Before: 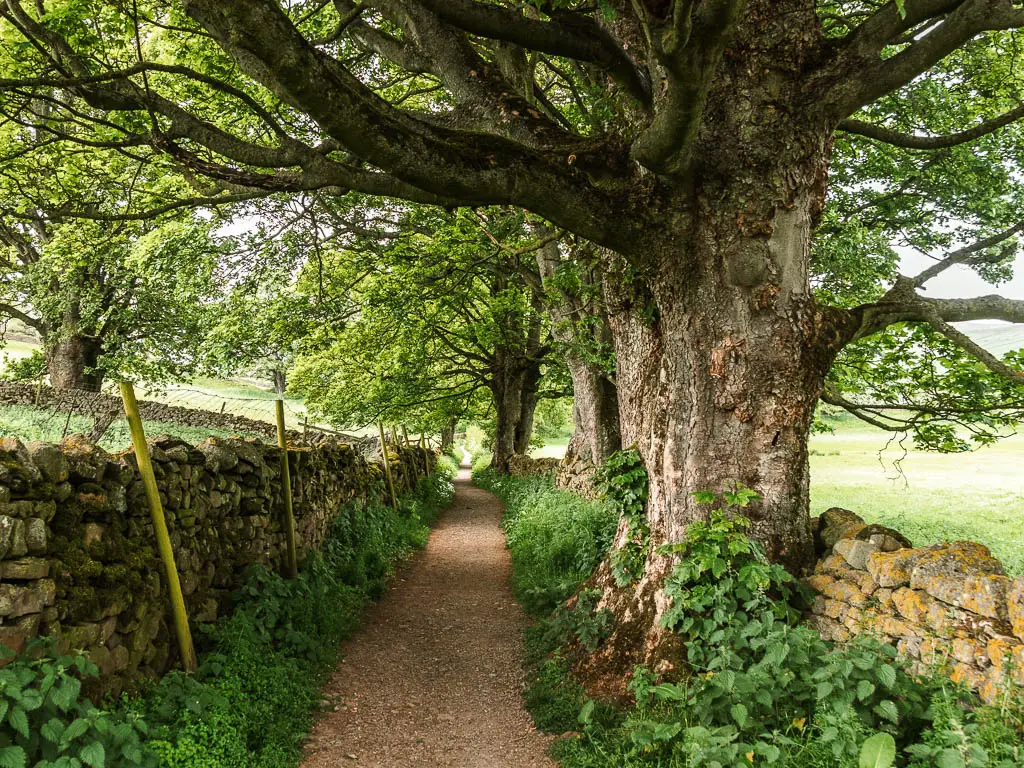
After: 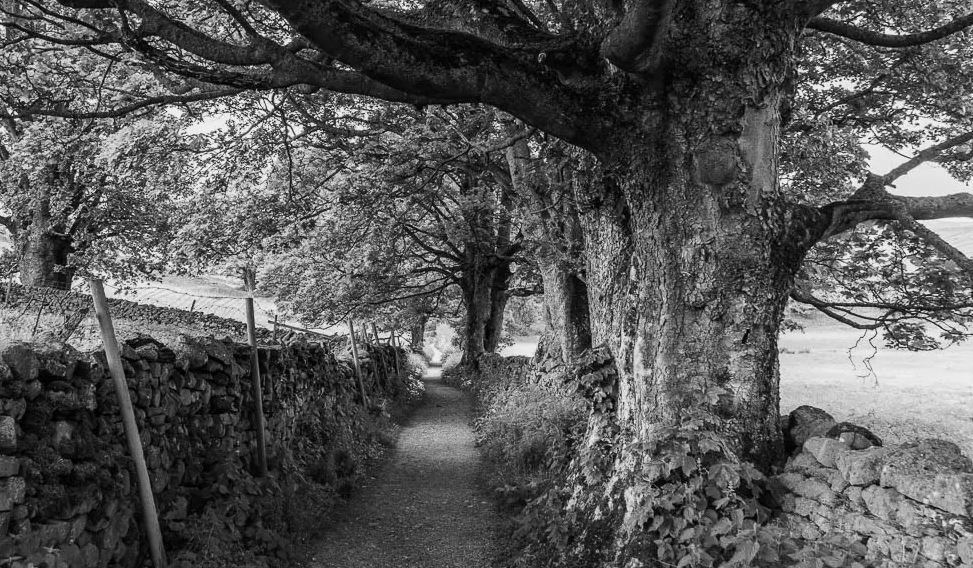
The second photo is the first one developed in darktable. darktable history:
exposure: black level correction 0.001, exposure -0.125 EV, compensate exposure bias true, compensate highlight preservation false
crop and rotate: left 2.991%, top 13.302%, right 1.981%, bottom 12.636%
monochrome: on, module defaults
color calibration: output gray [0.267, 0.423, 0.261, 0], illuminant same as pipeline (D50), adaptation none (bypass)
